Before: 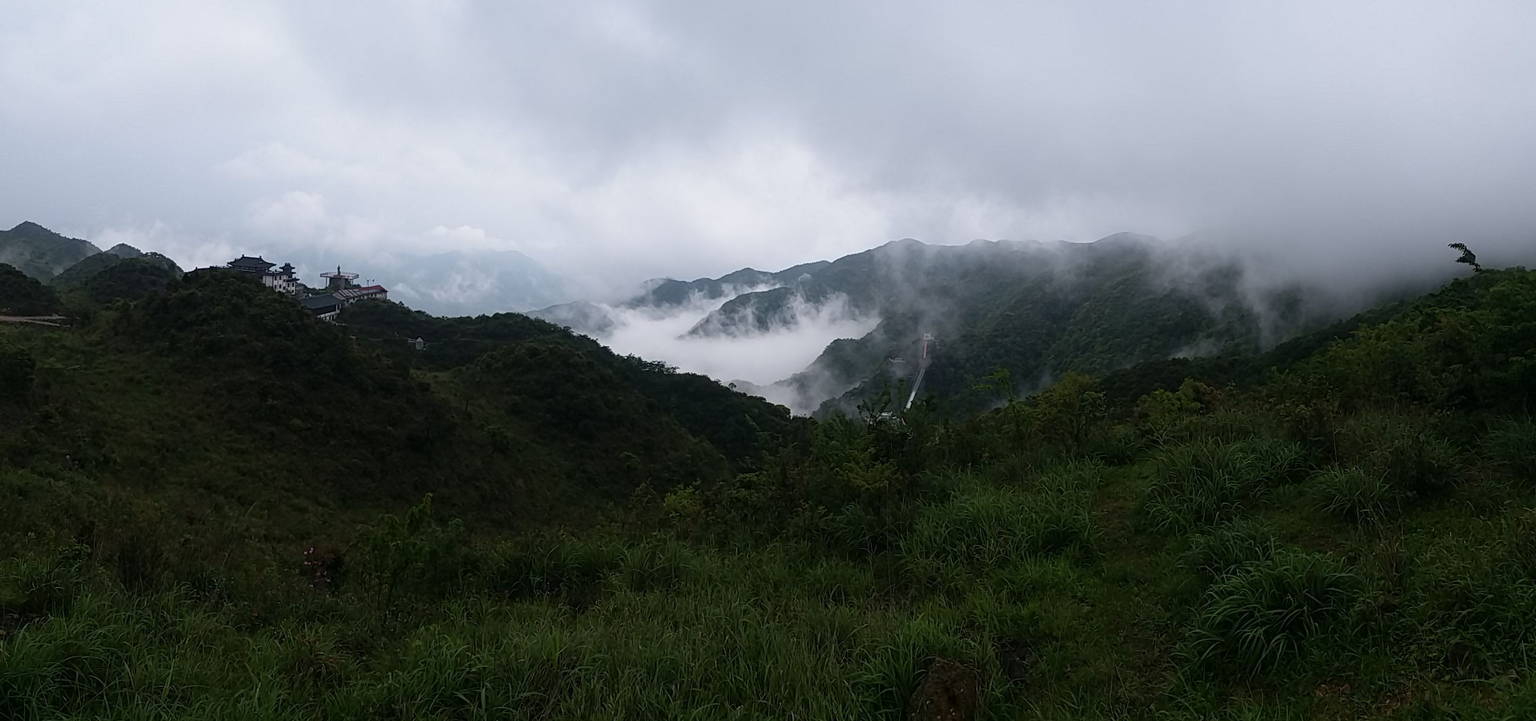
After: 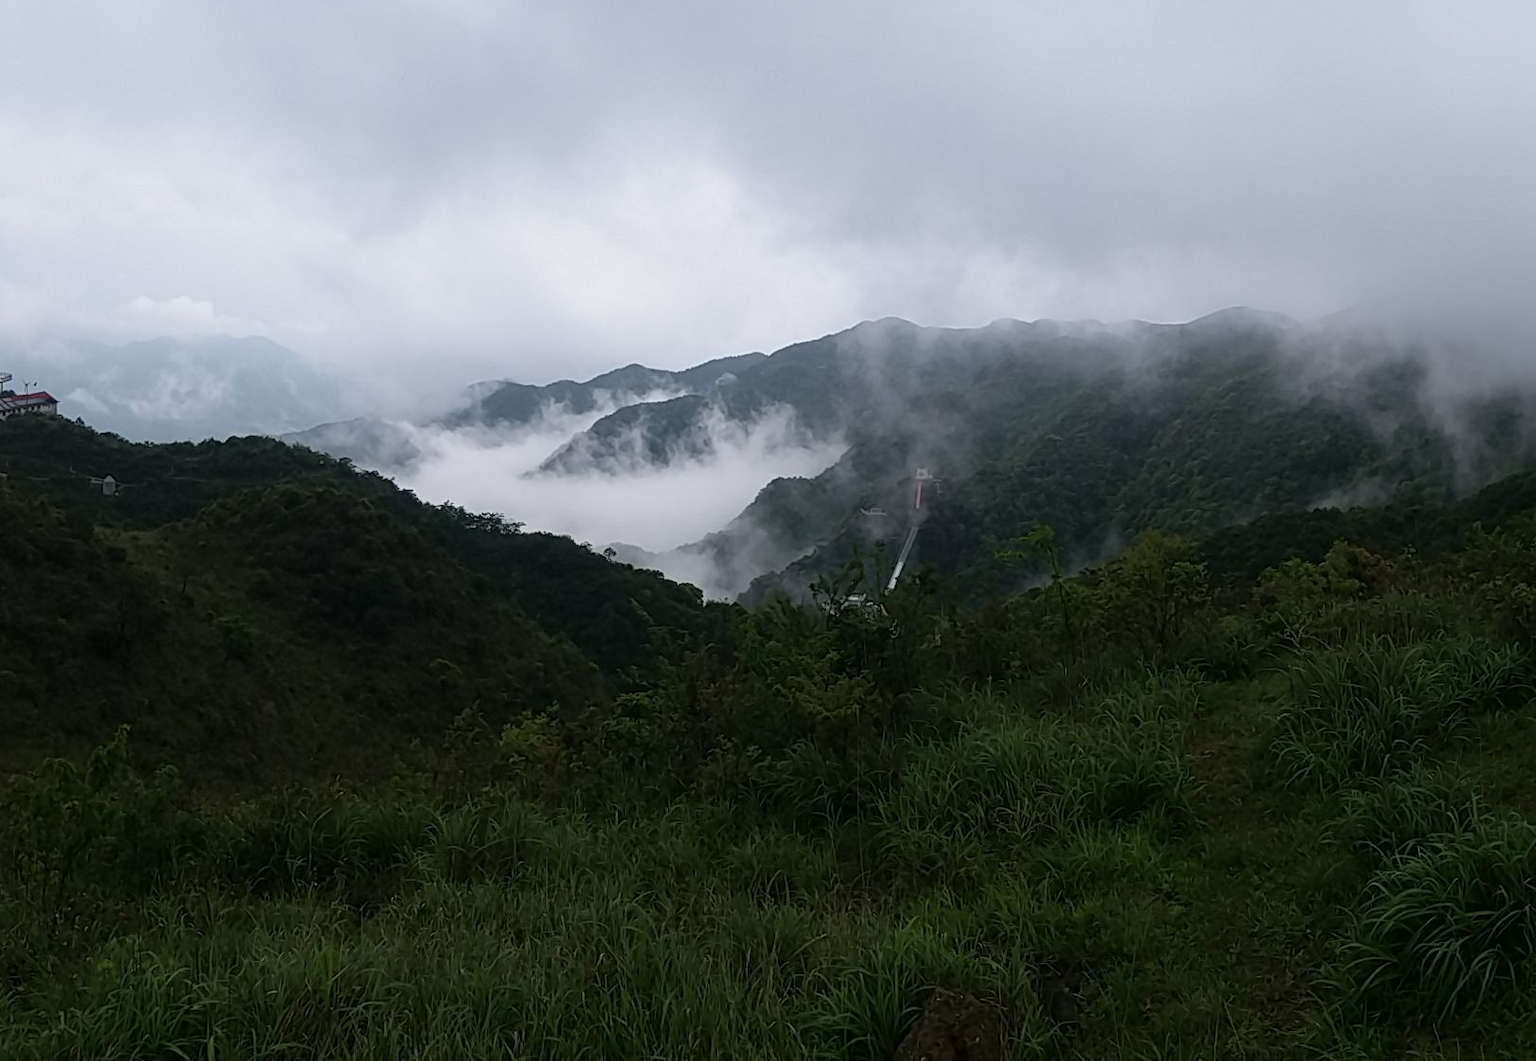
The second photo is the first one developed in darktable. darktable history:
crop and rotate: left 22.898%, top 5.636%, right 14.632%, bottom 2.292%
